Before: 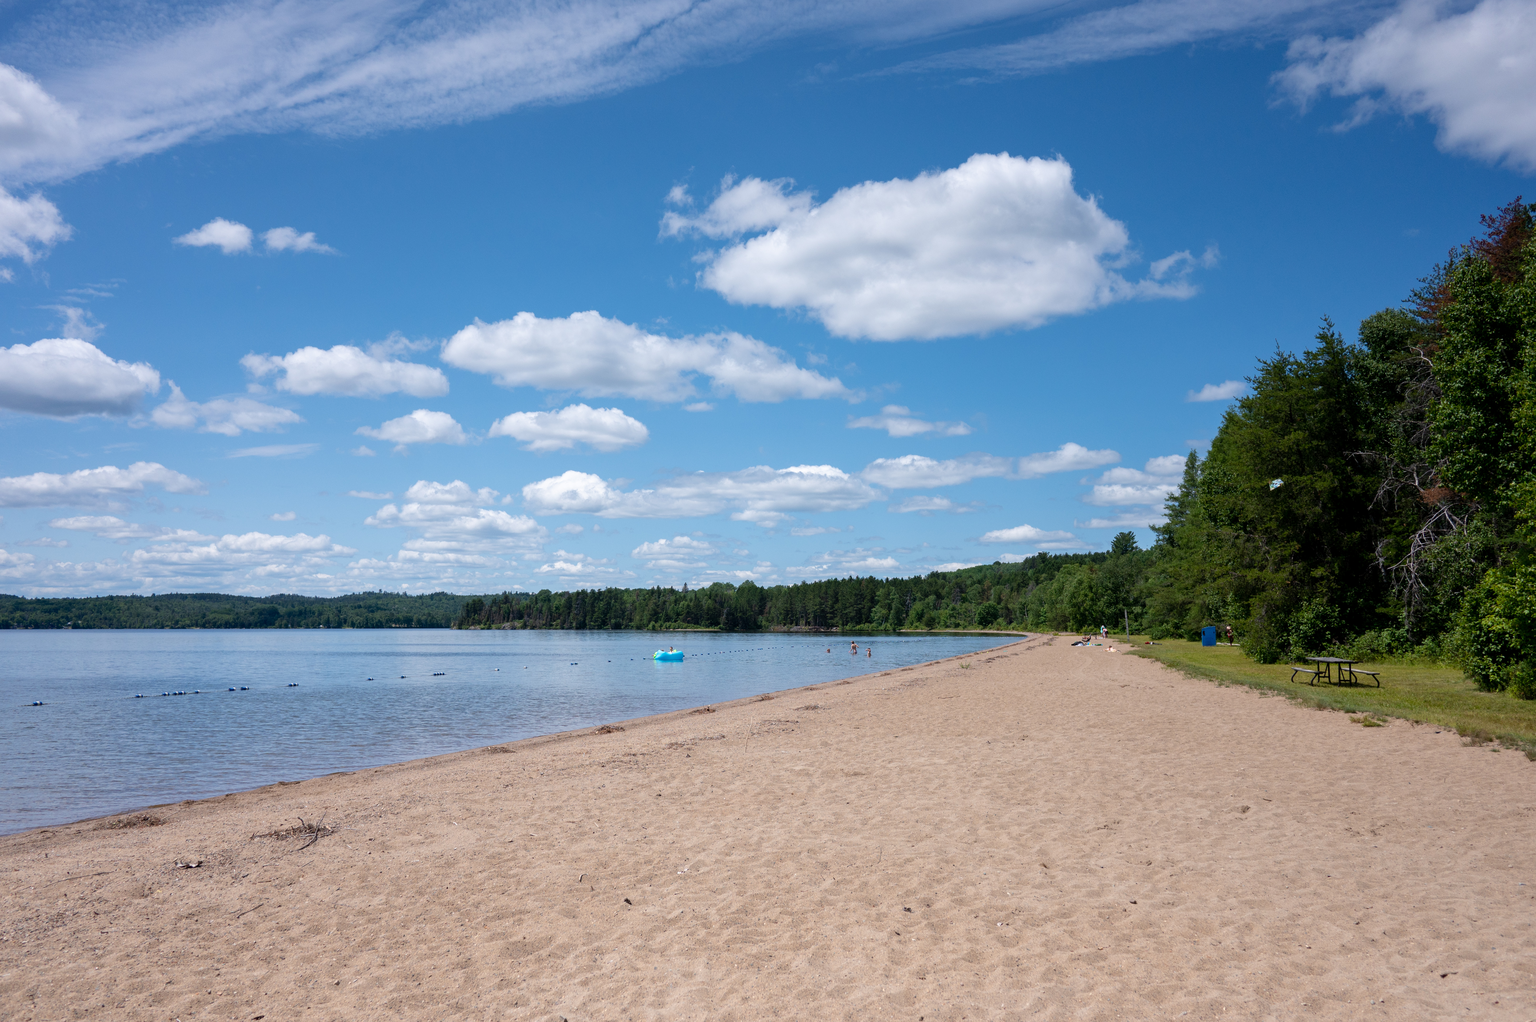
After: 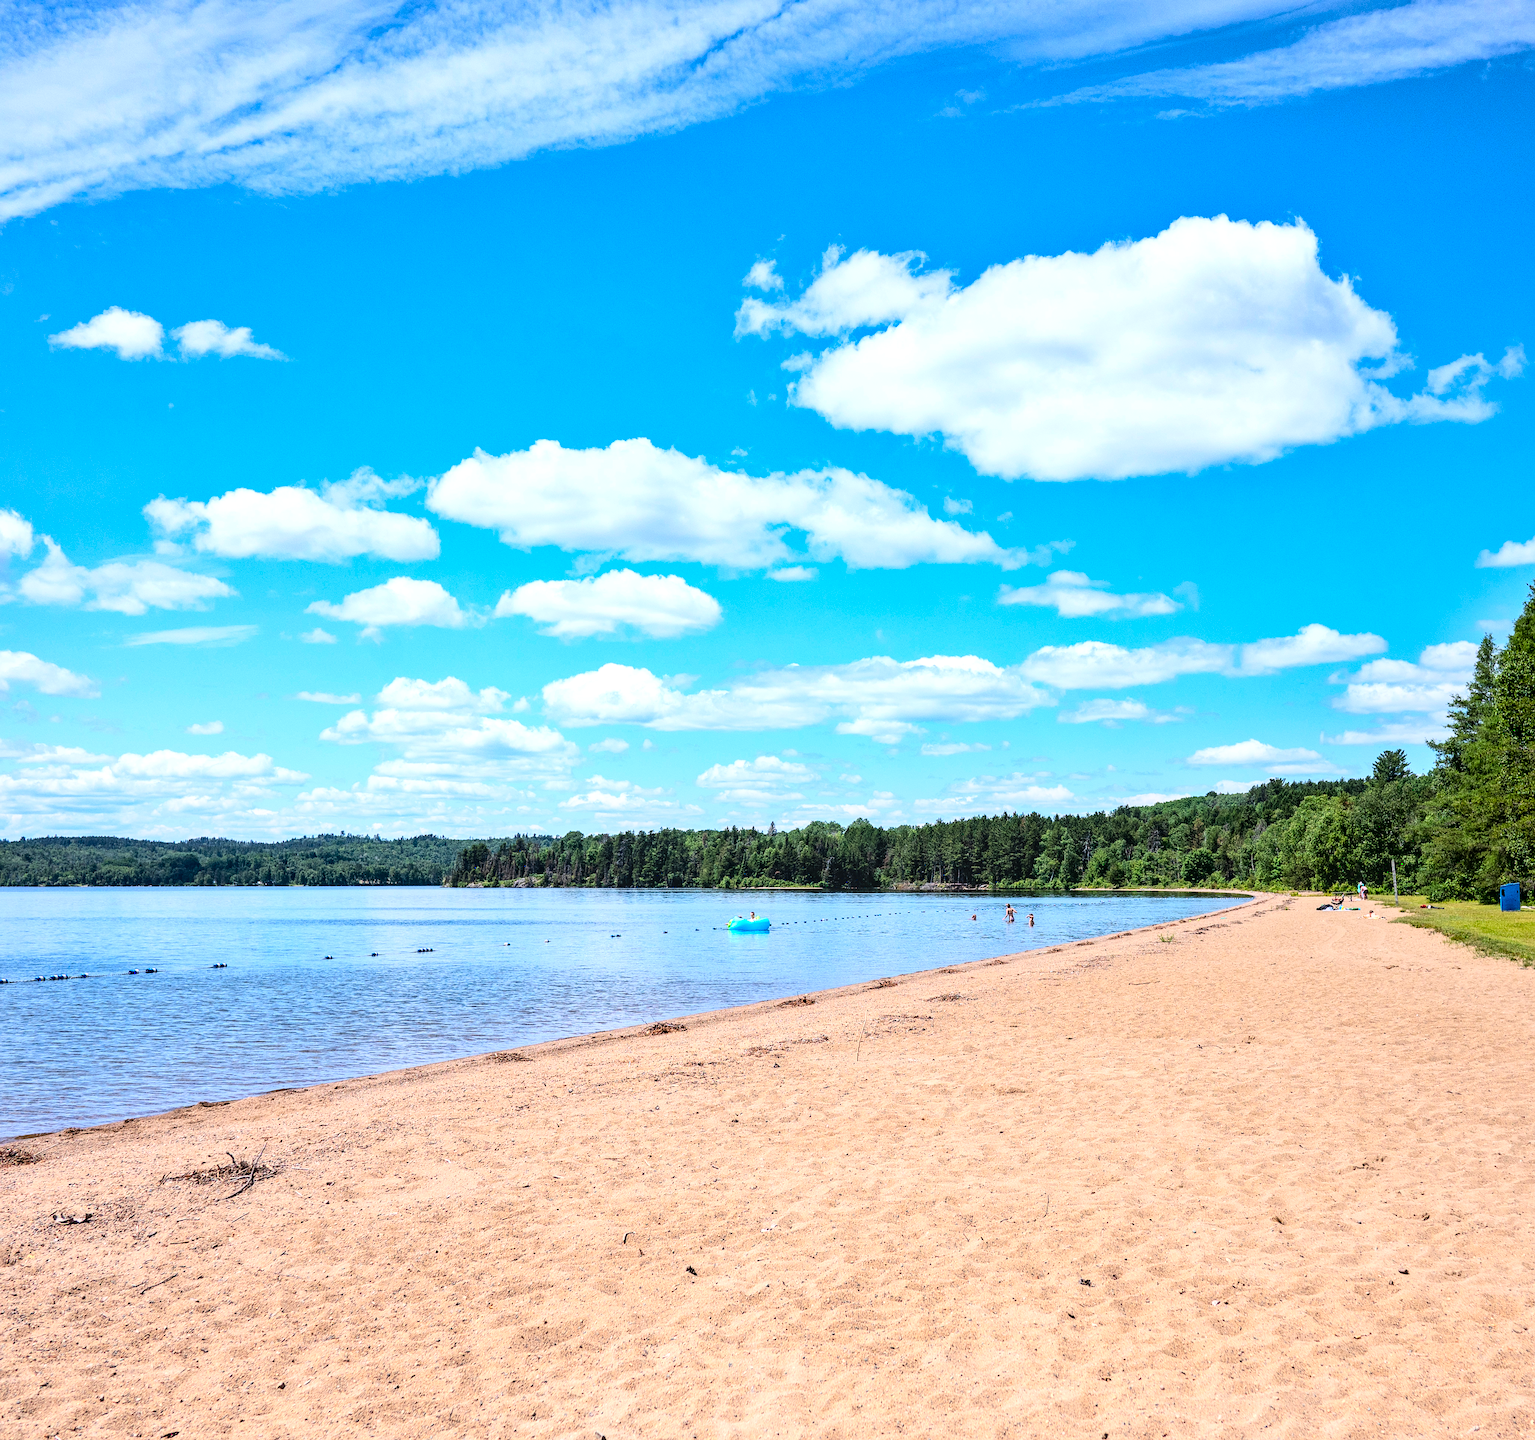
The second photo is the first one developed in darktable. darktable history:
contrast brightness saturation: saturation 0.177
crop and rotate: left 8.957%, right 20.082%
base curve: curves: ch0 [(0, 0.003) (0.001, 0.002) (0.006, 0.004) (0.02, 0.022) (0.048, 0.086) (0.094, 0.234) (0.162, 0.431) (0.258, 0.629) (0.385, 0.8) (0.548, 0.918) (0.751, 0.988) (1, 1)]
local contrast: on, module defaults
shadows and highlights: shadows 4.73, highlights color adjustment 46%, soften with gaussian
sharpen: amount 0.494
